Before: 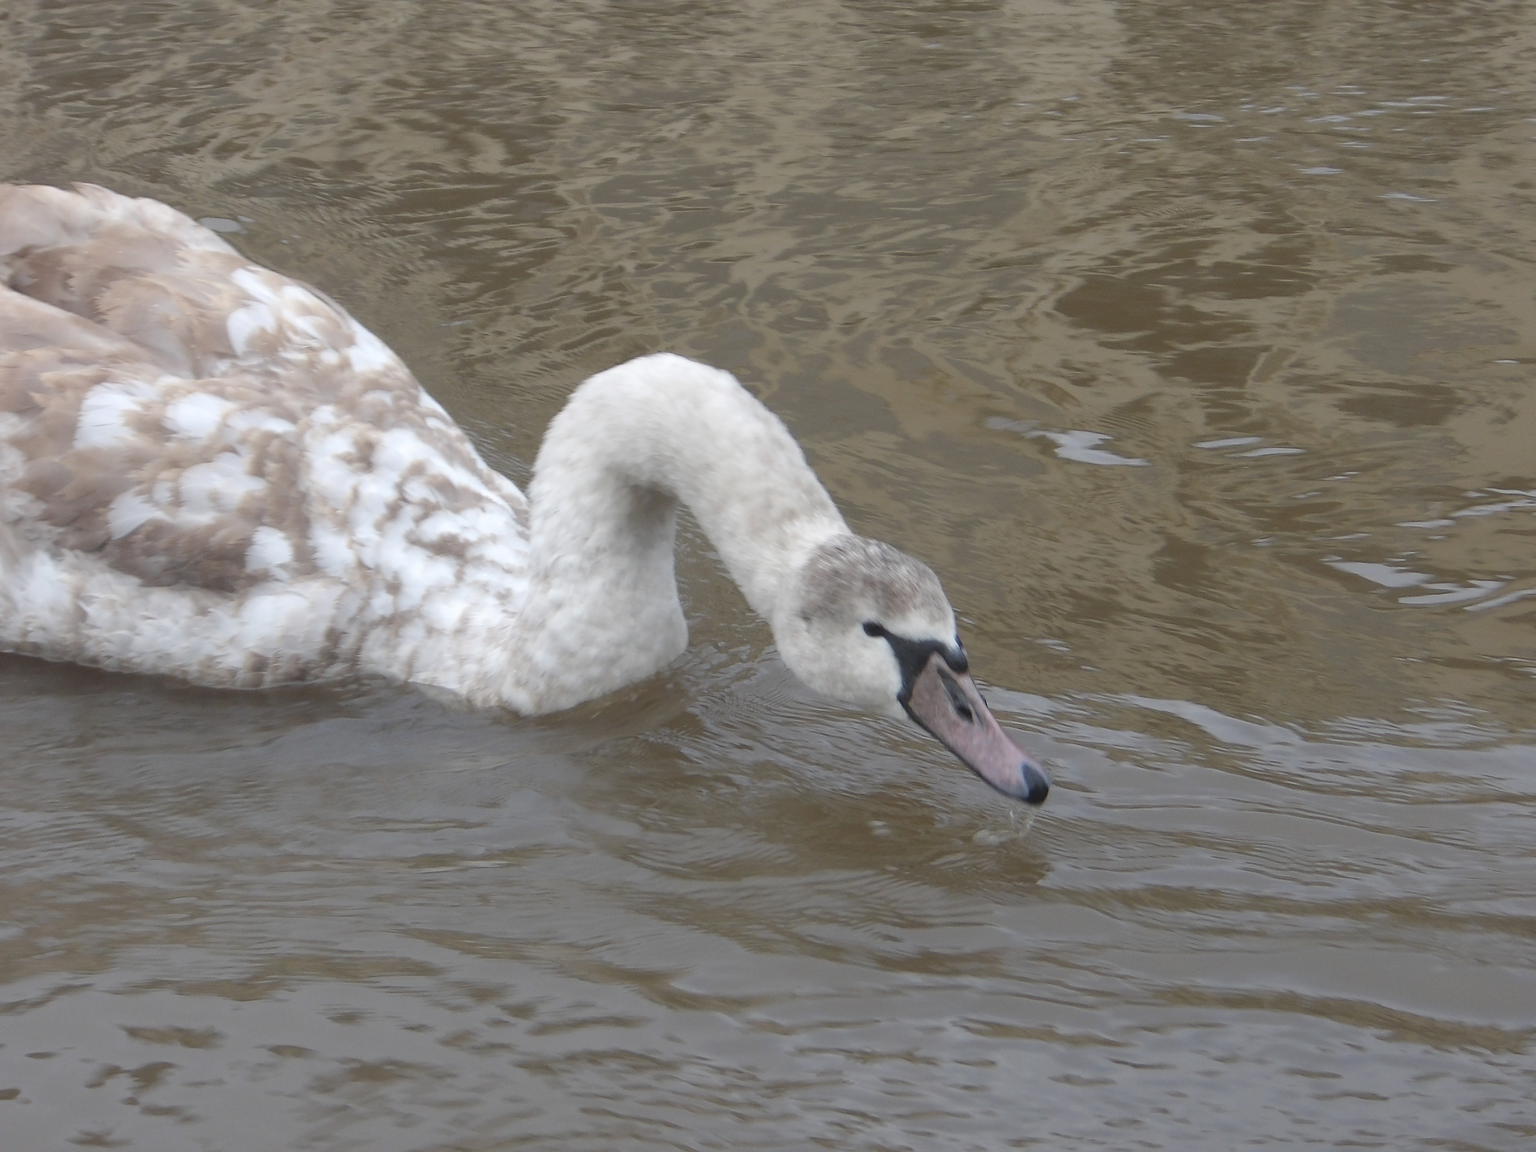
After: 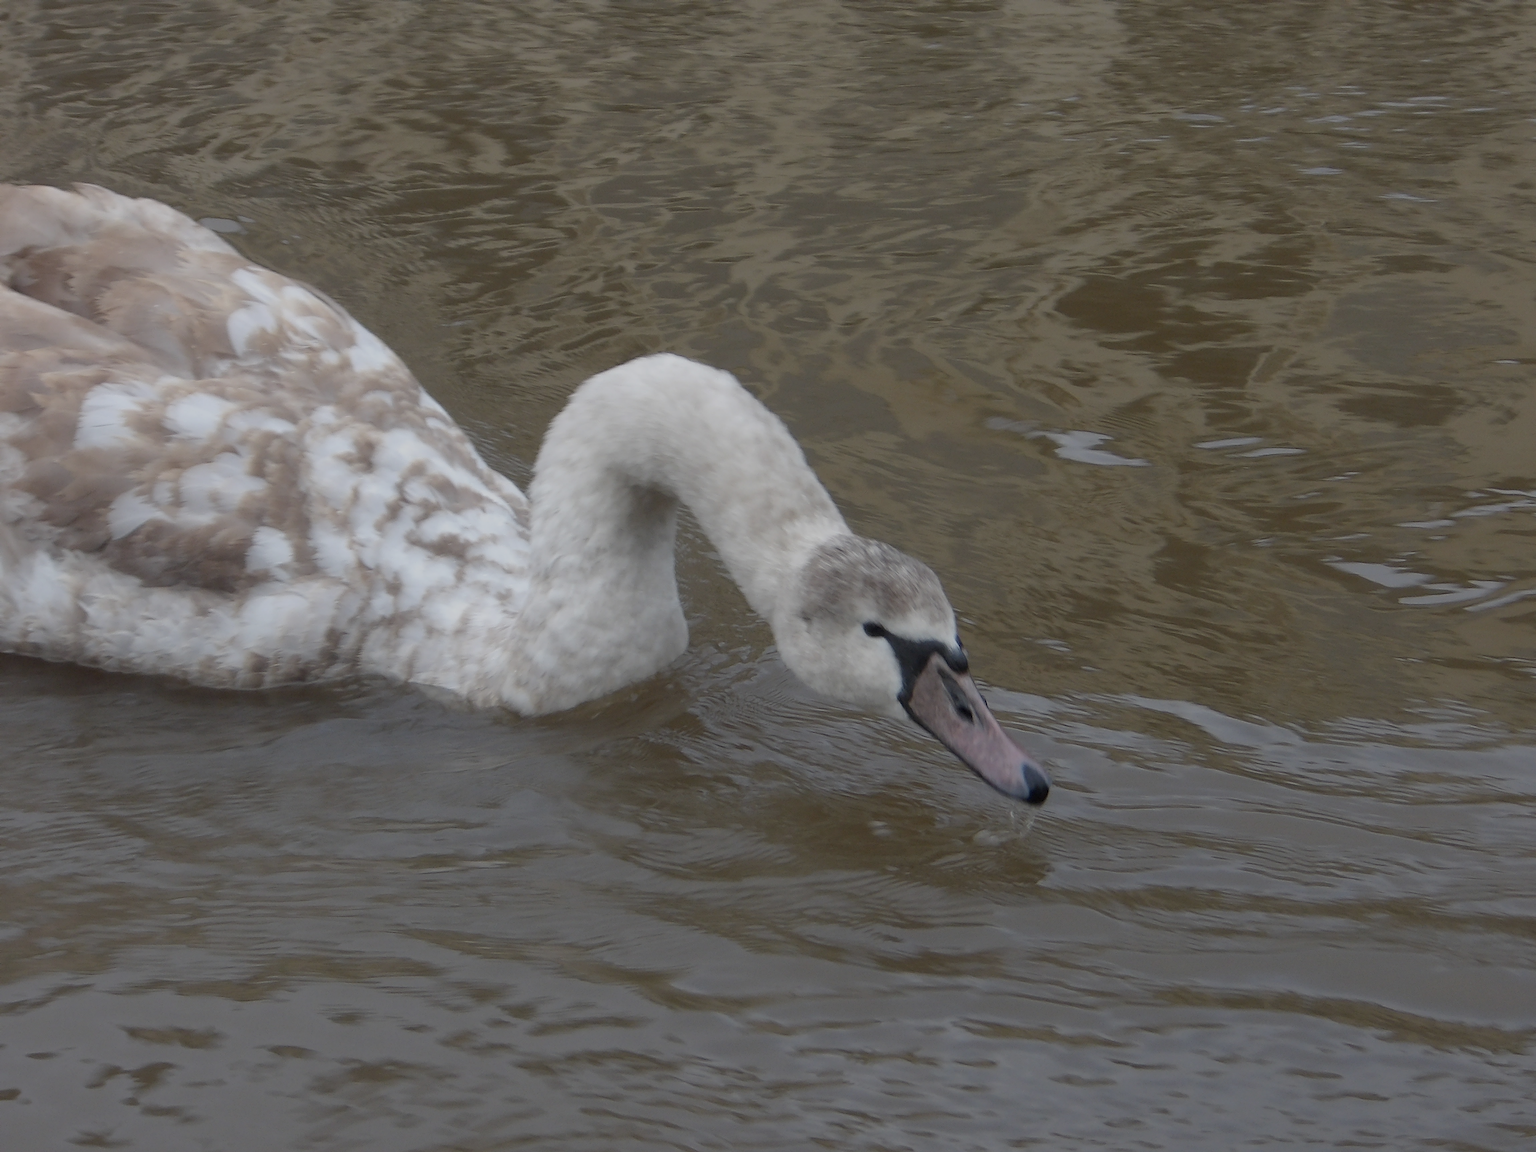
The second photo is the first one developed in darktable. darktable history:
exposure: black level correction 0.009, exposure -0.672 EV, compensate exposure bias true, compensate highlight preservation false
